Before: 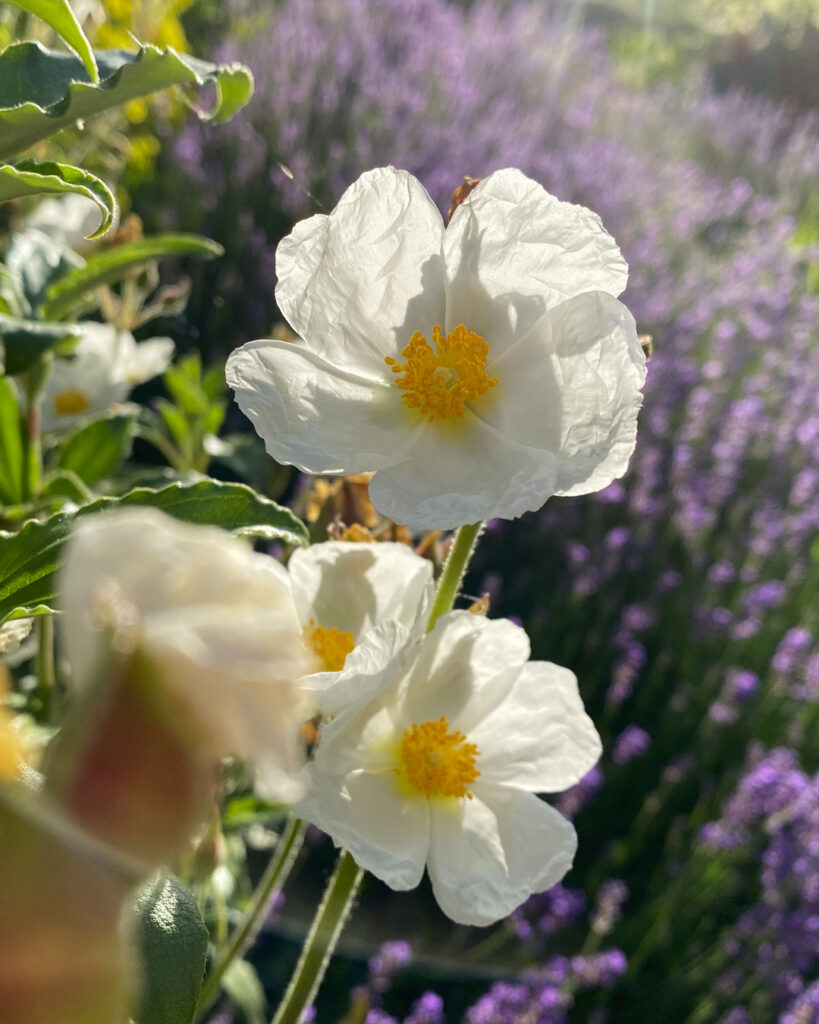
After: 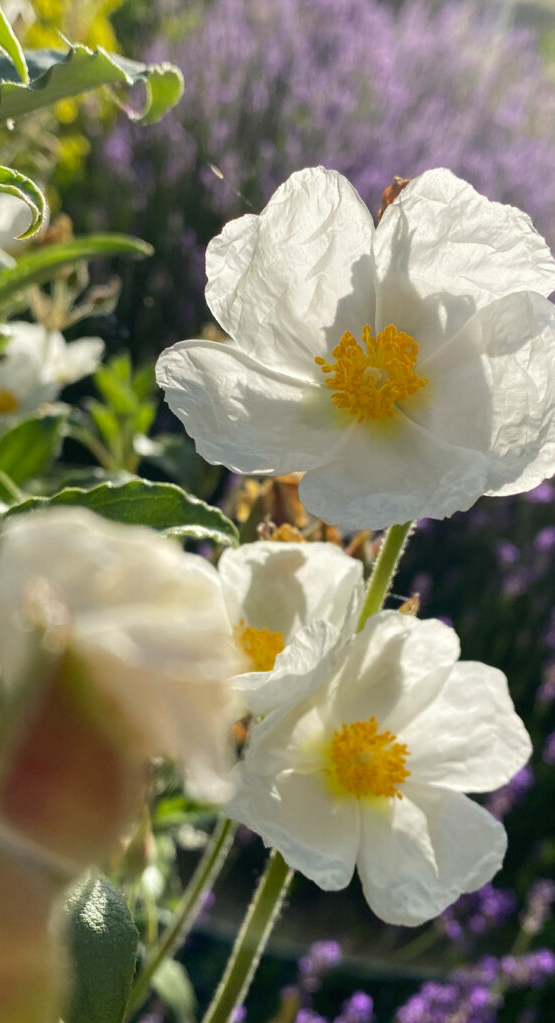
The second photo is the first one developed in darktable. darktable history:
color correction: highlights b* 0.009
crop and rotate: left 8.637%, right 23.527%
